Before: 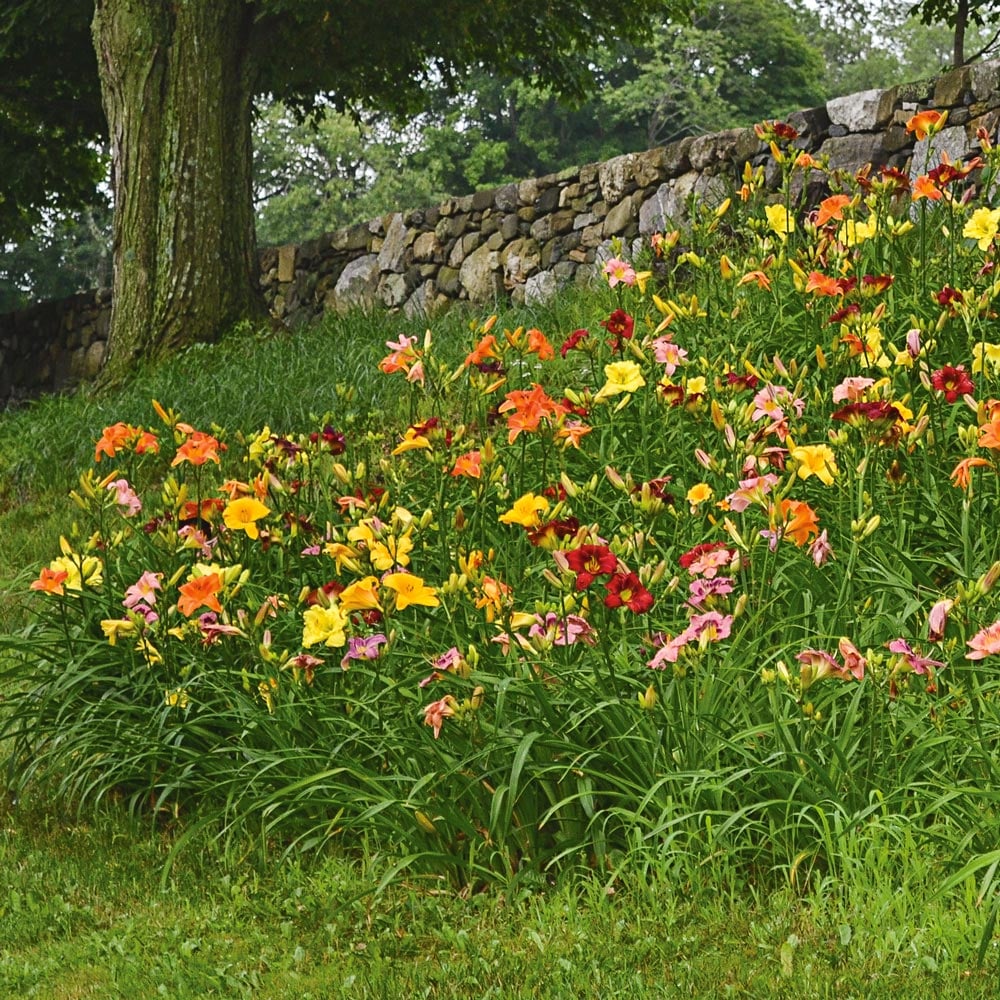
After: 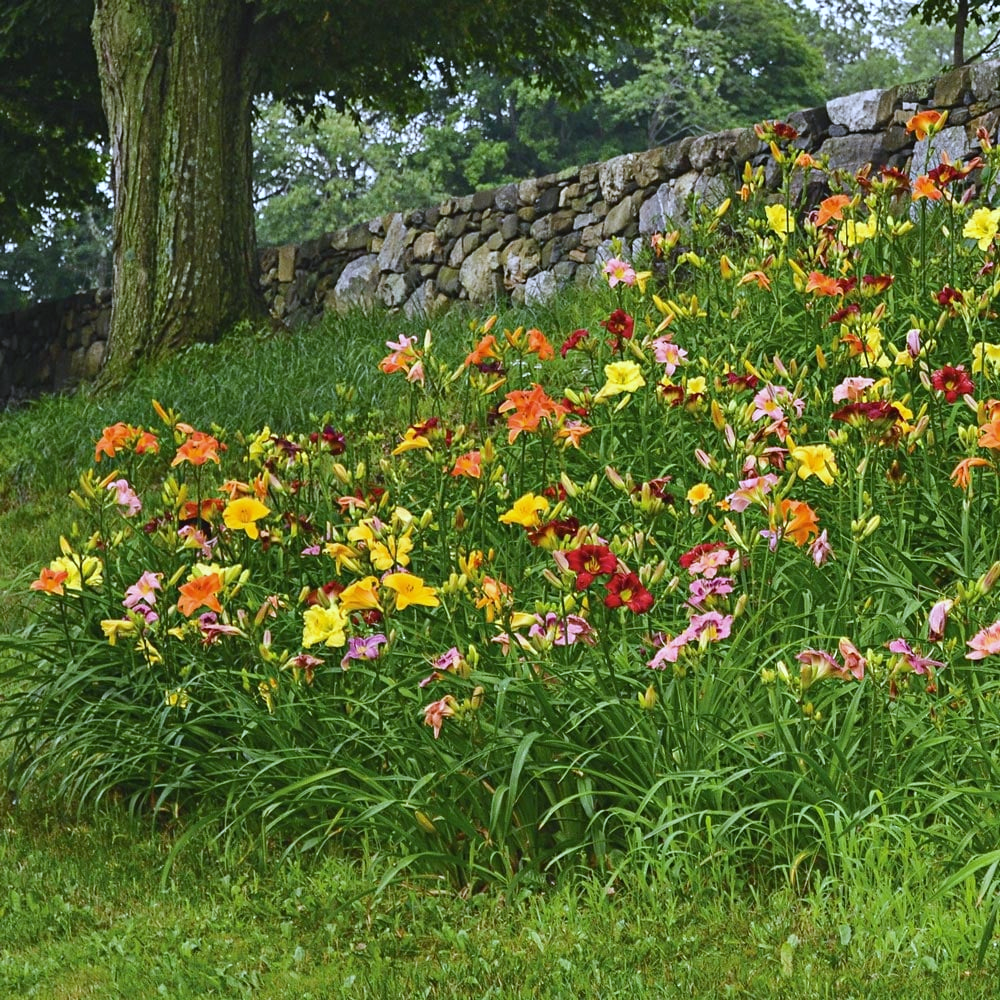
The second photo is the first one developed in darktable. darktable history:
exposure: compensate exposure bias true, compensate highlight preservation false
white balance: red 0.948, green 1.02, blue 1.176
